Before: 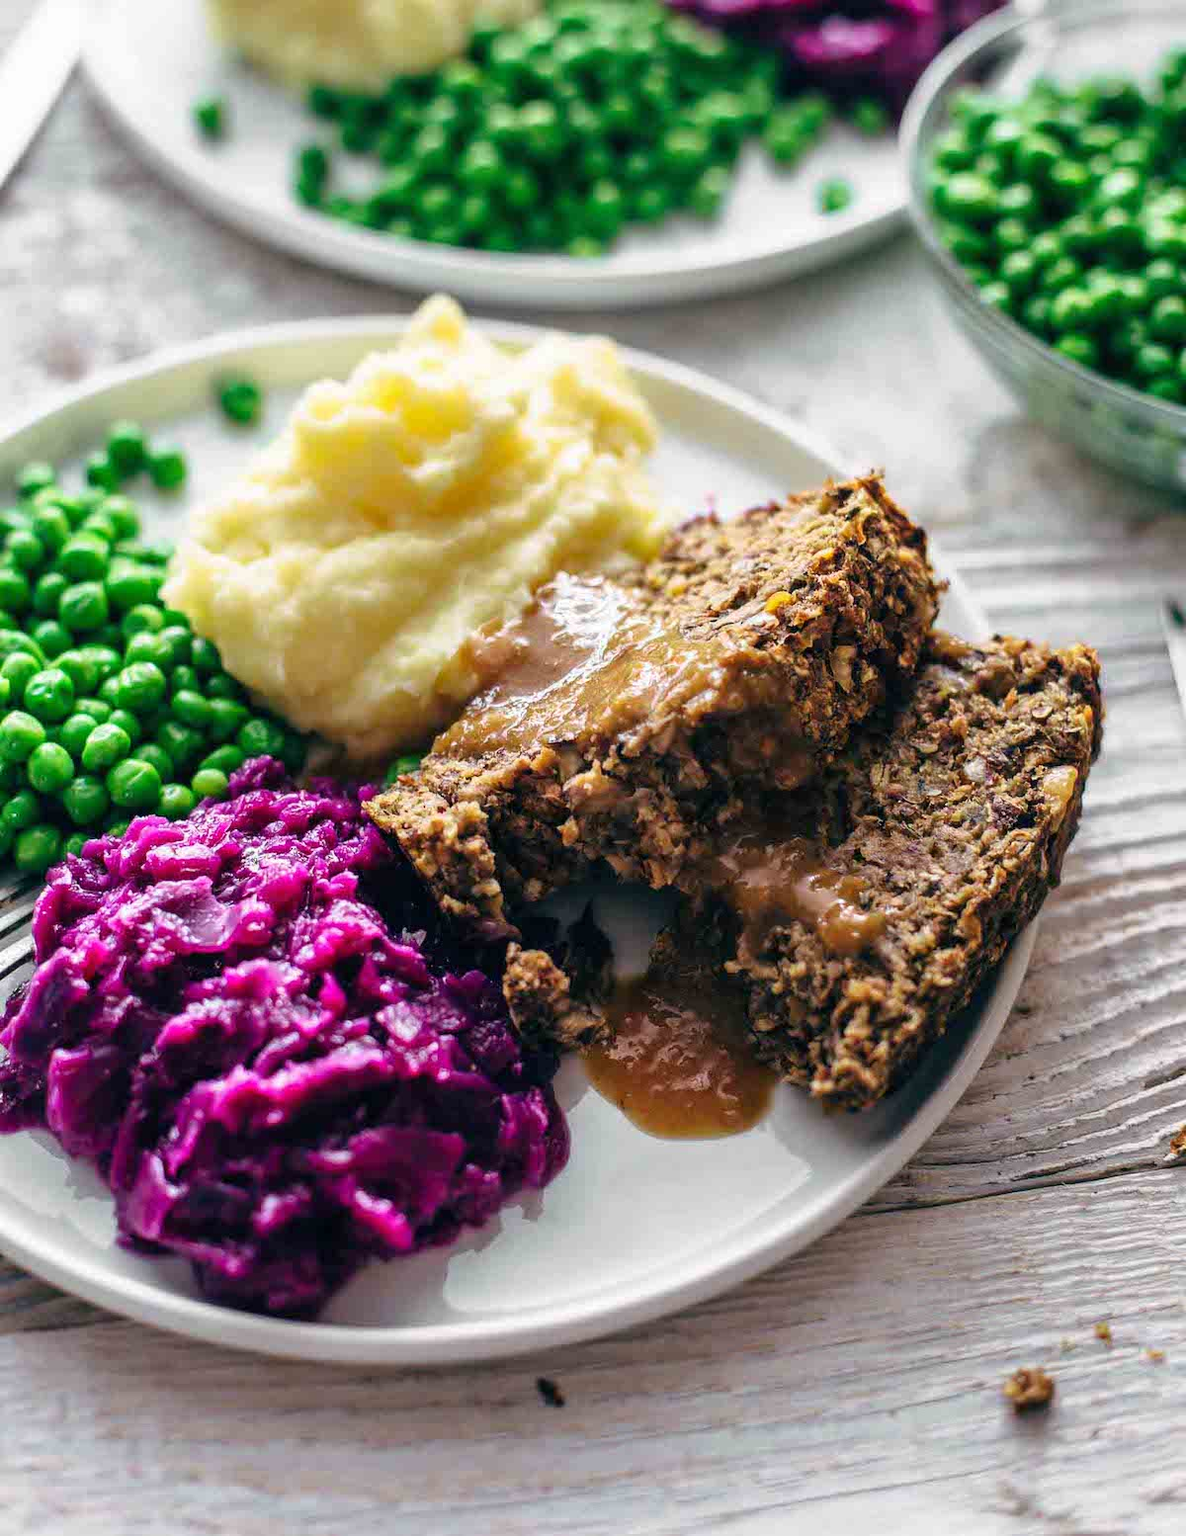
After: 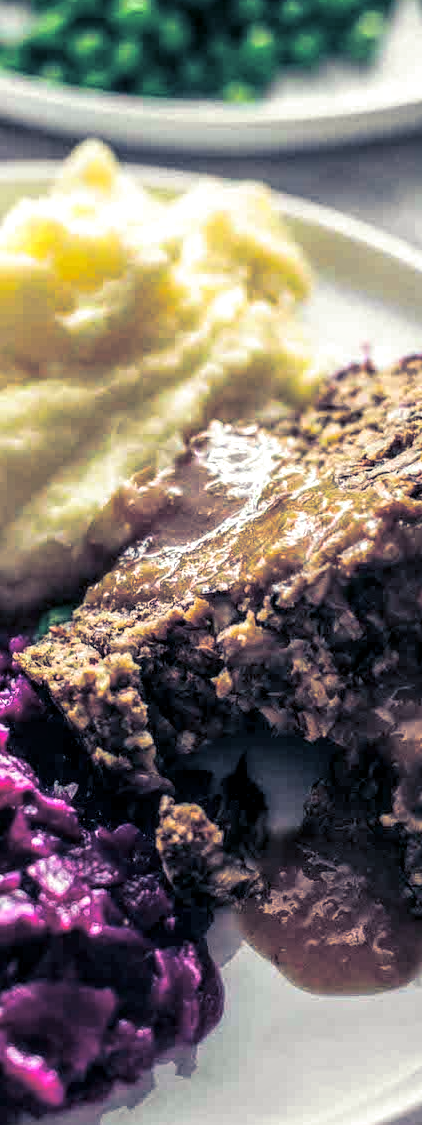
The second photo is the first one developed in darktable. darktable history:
white balance: red 1.009, blue 0.985
split-toning: shadows › hue 230.4°
local contrast: highlights 61%, detail 143%, midtone range 0.428
crop and rotate: left 29.476%, top 10.214%, right 35.32%, bottom 17.333%
